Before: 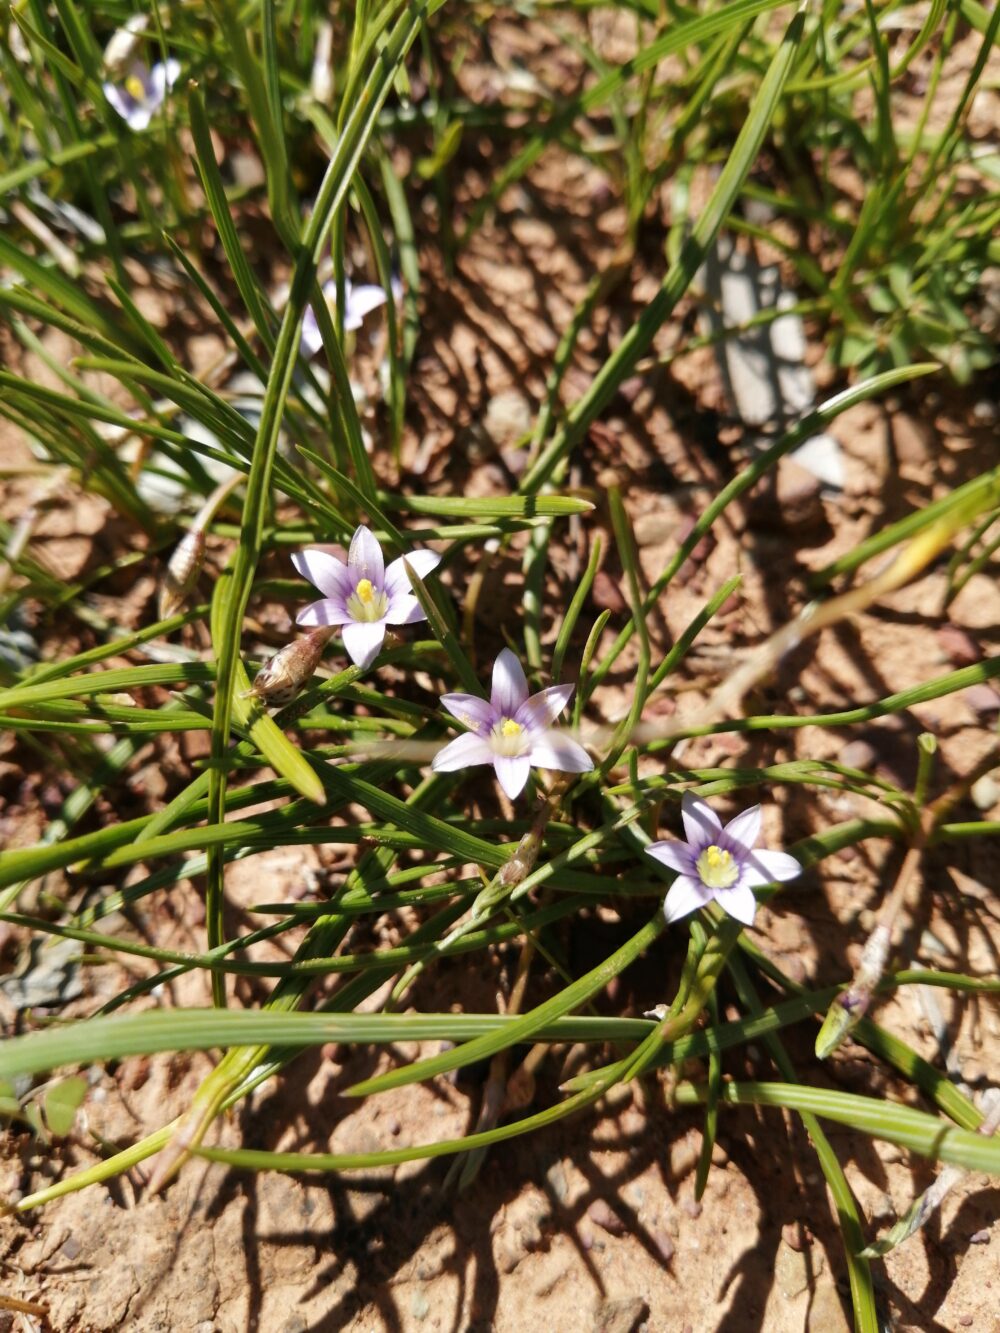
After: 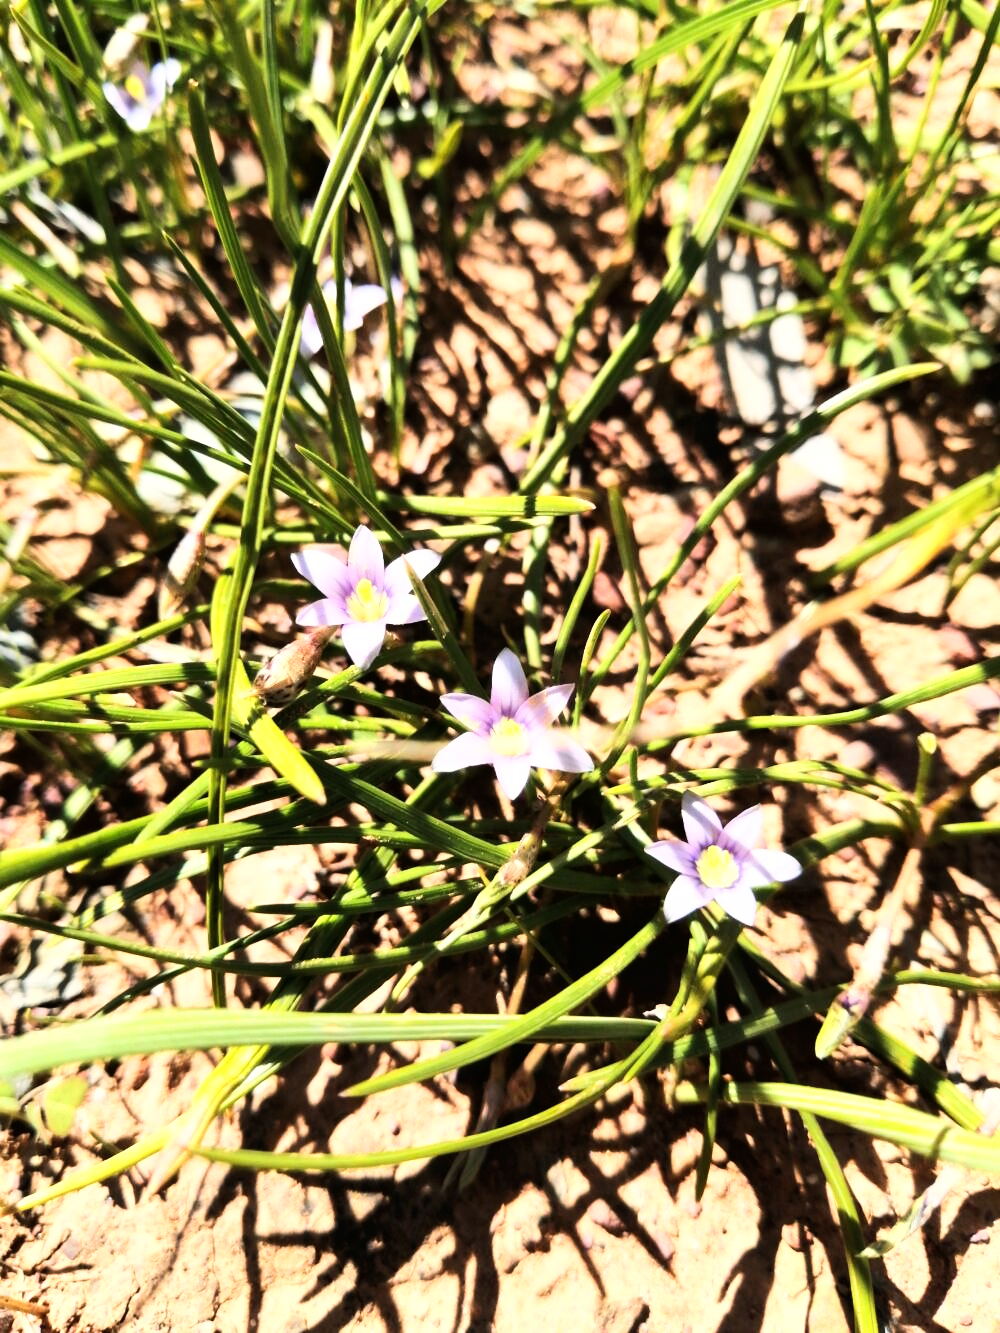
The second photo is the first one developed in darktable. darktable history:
base curve: curves: ch0 [(0, 0) (0.007, 0.004) (0.027, 0.03) (0.046, 0.07) (0.207, 0.54) (0.442, 0.872) (0.673, 0.972) (1, 1)], preserve colors average RGB
